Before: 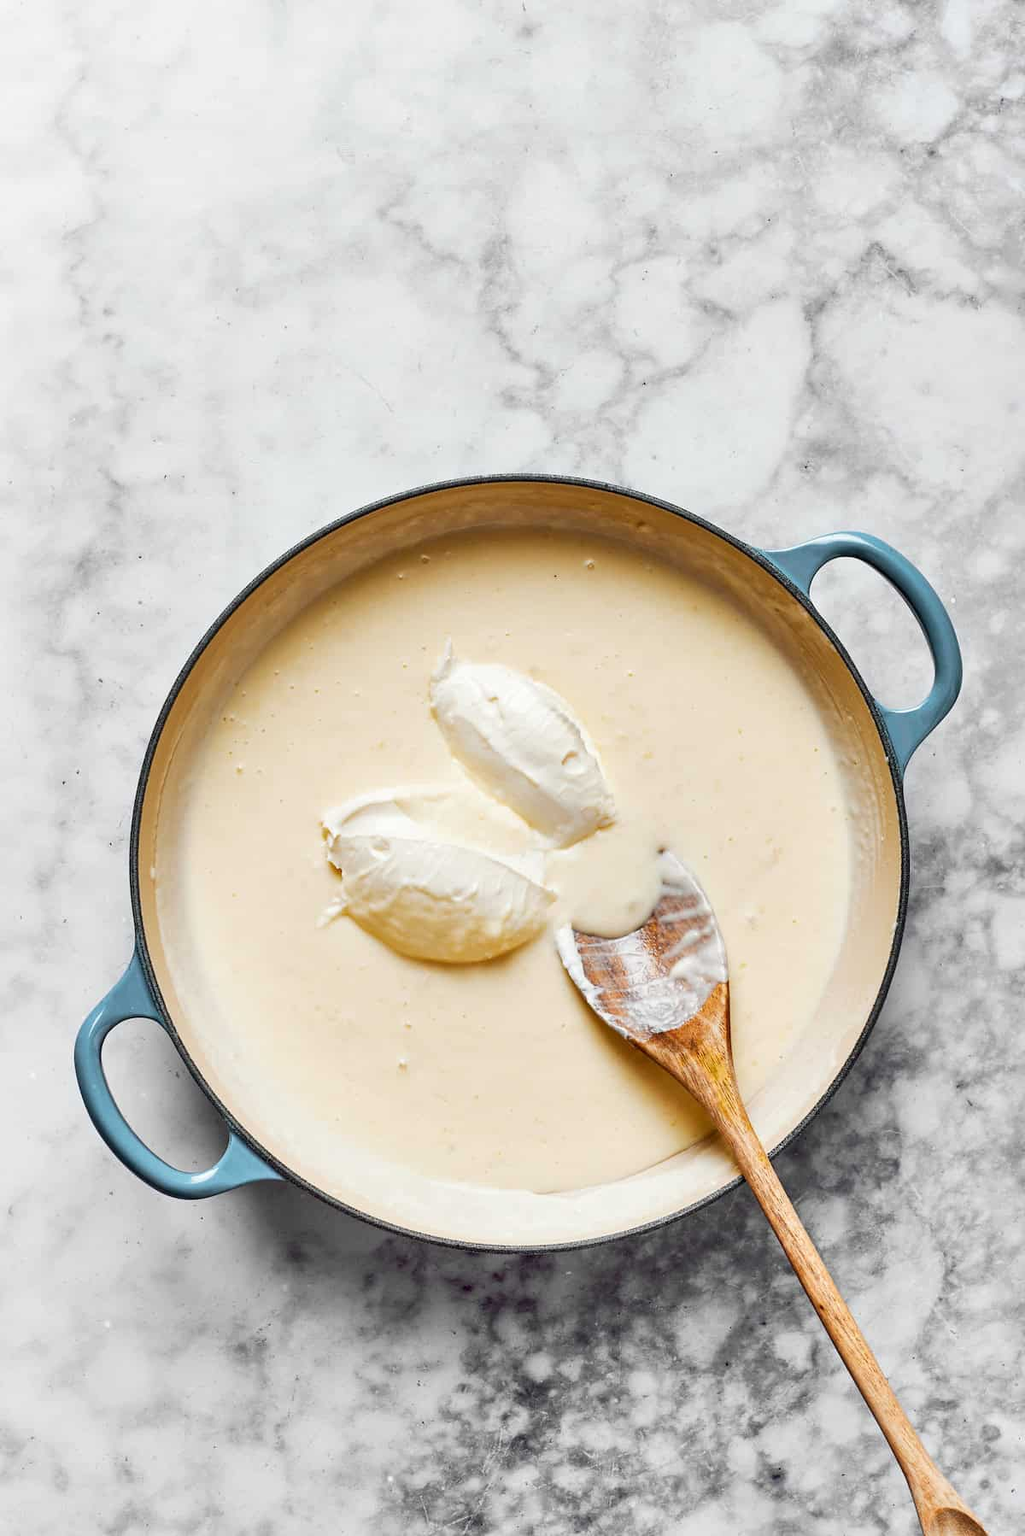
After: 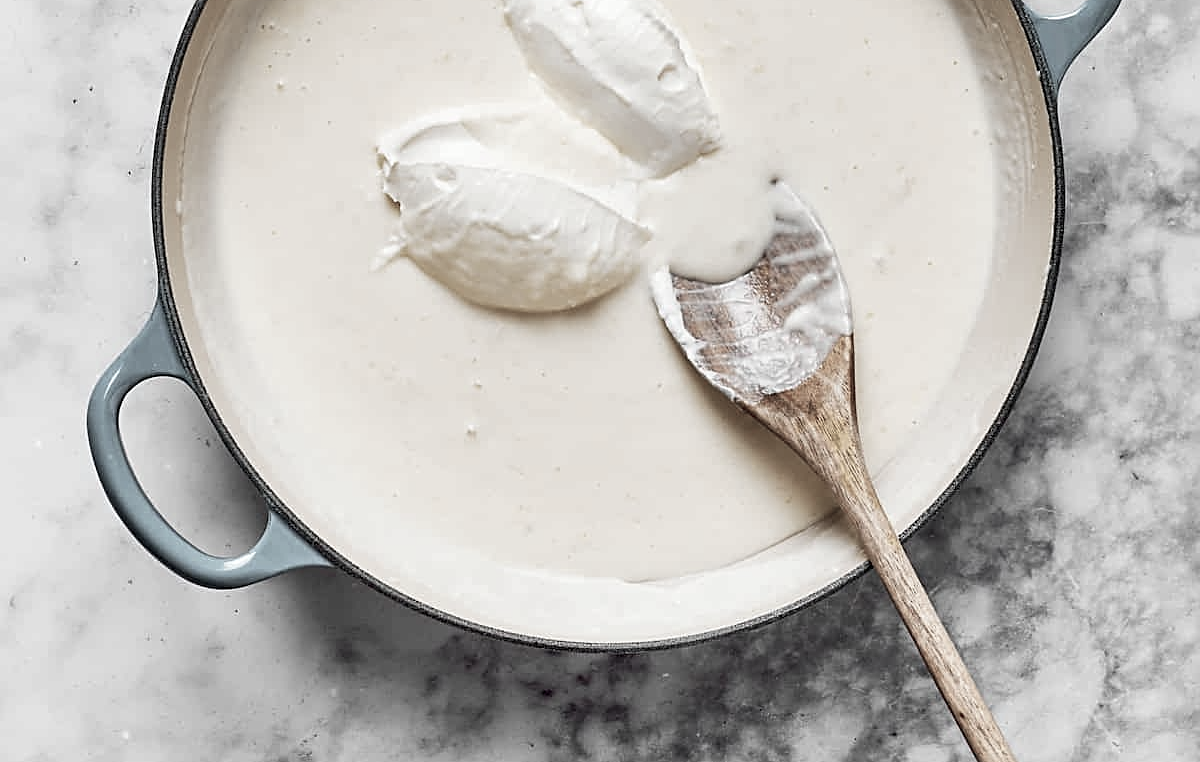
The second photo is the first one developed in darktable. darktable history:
color zones: curves: ch1 [(0, 0.34) (0.143, 0.164) (0.286, 0.152) (0.429, 0.176) (0.571, 0.173) (0.714, 0.188) (0.857, 0.199) (1, 0.34)]
crop: top 45.374%, bottom 12.208%
sharpen: amount 0.49
